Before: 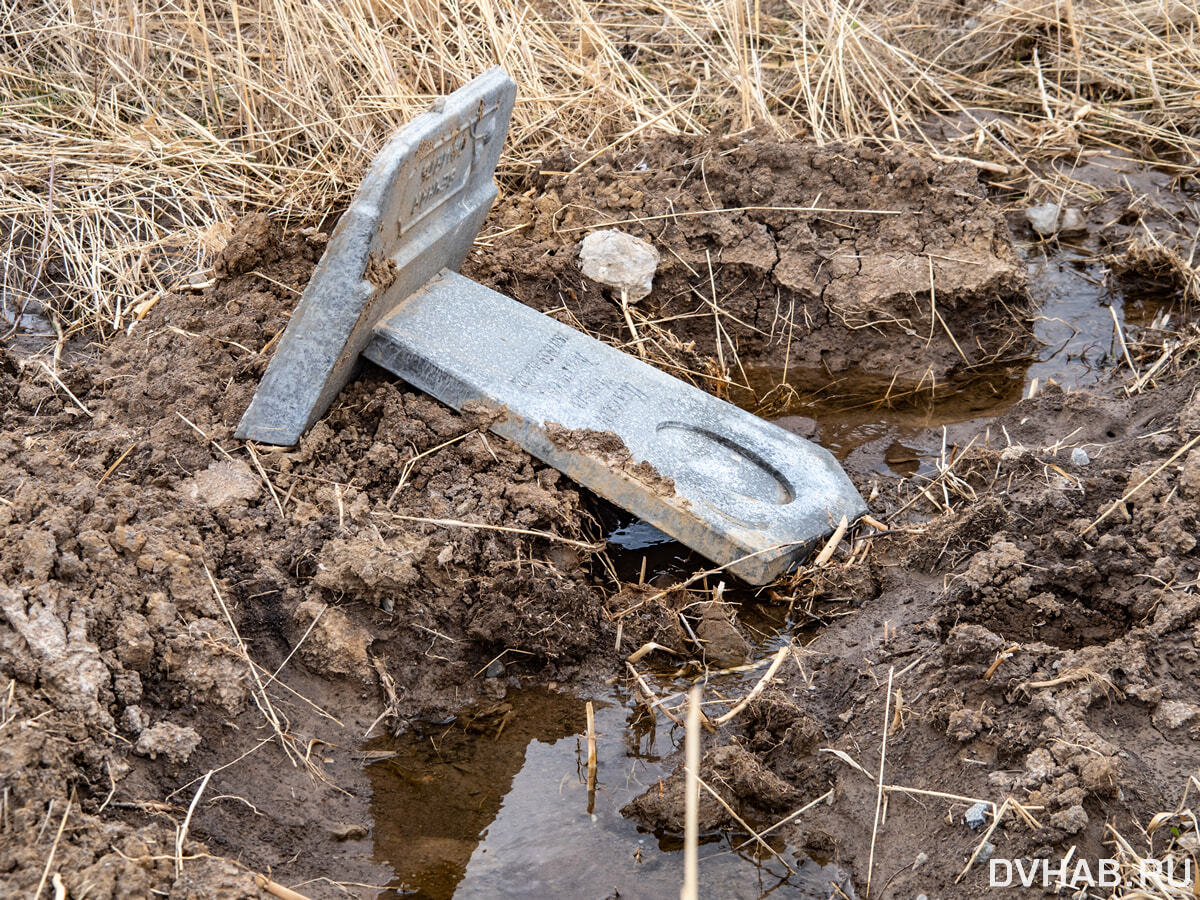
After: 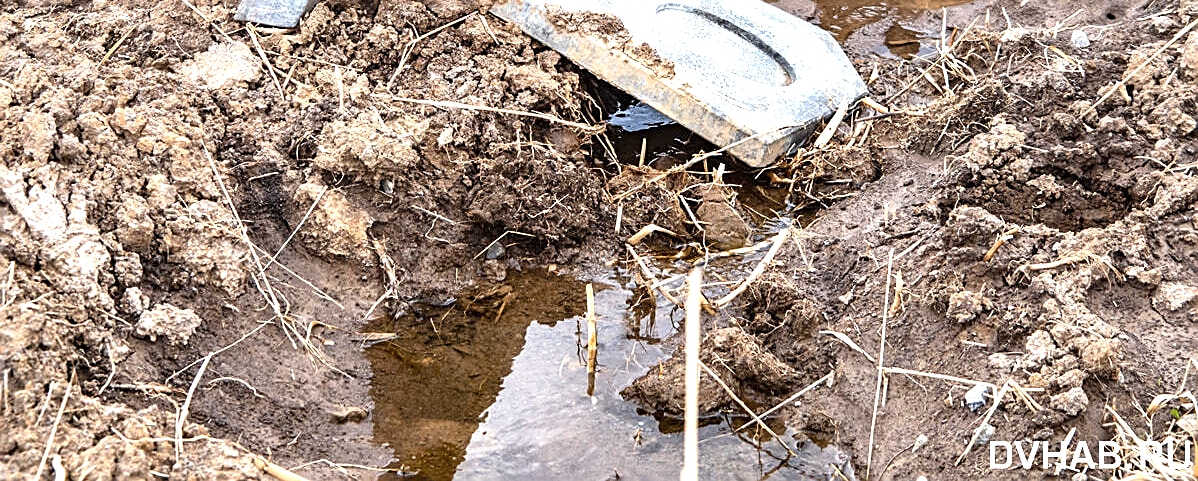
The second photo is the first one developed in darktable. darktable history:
sharpen: on, module defaults
crop and rotate: top 46.452%, right 0.125%
exposure: black level correction 0, exposure 1.104 EV, compensate highlight preservation false
